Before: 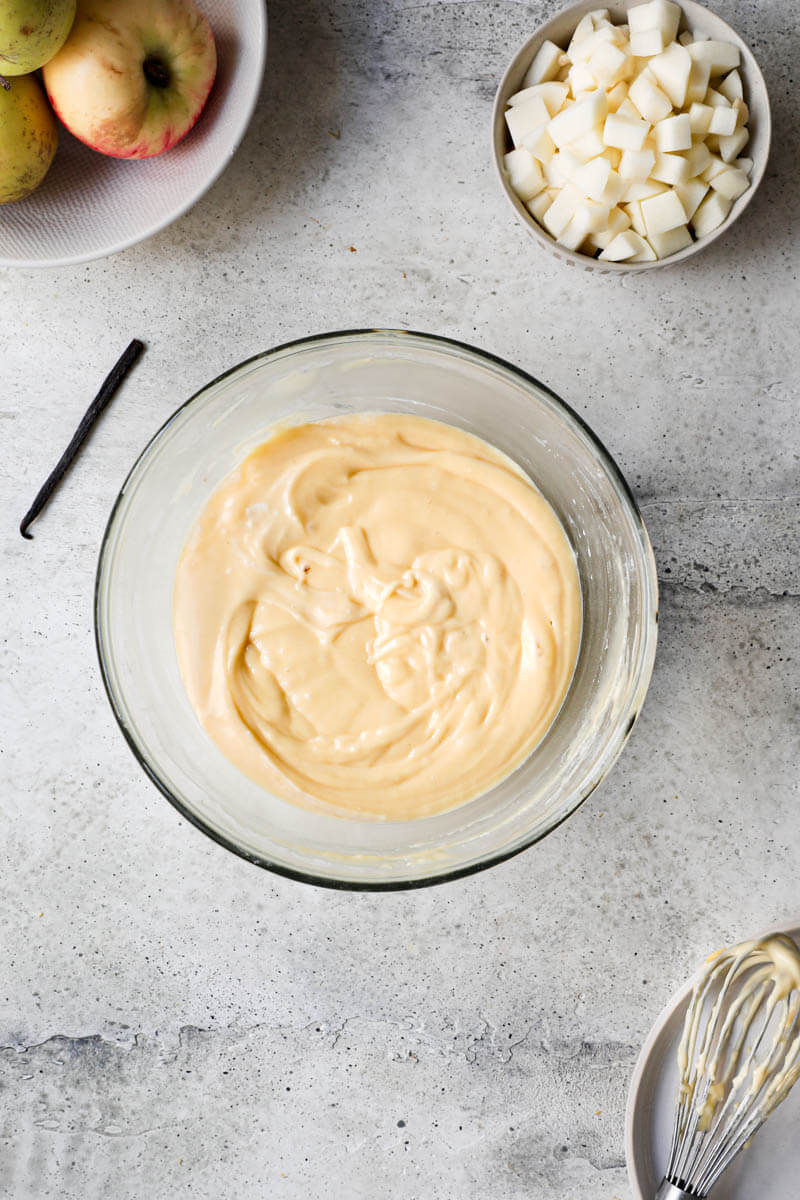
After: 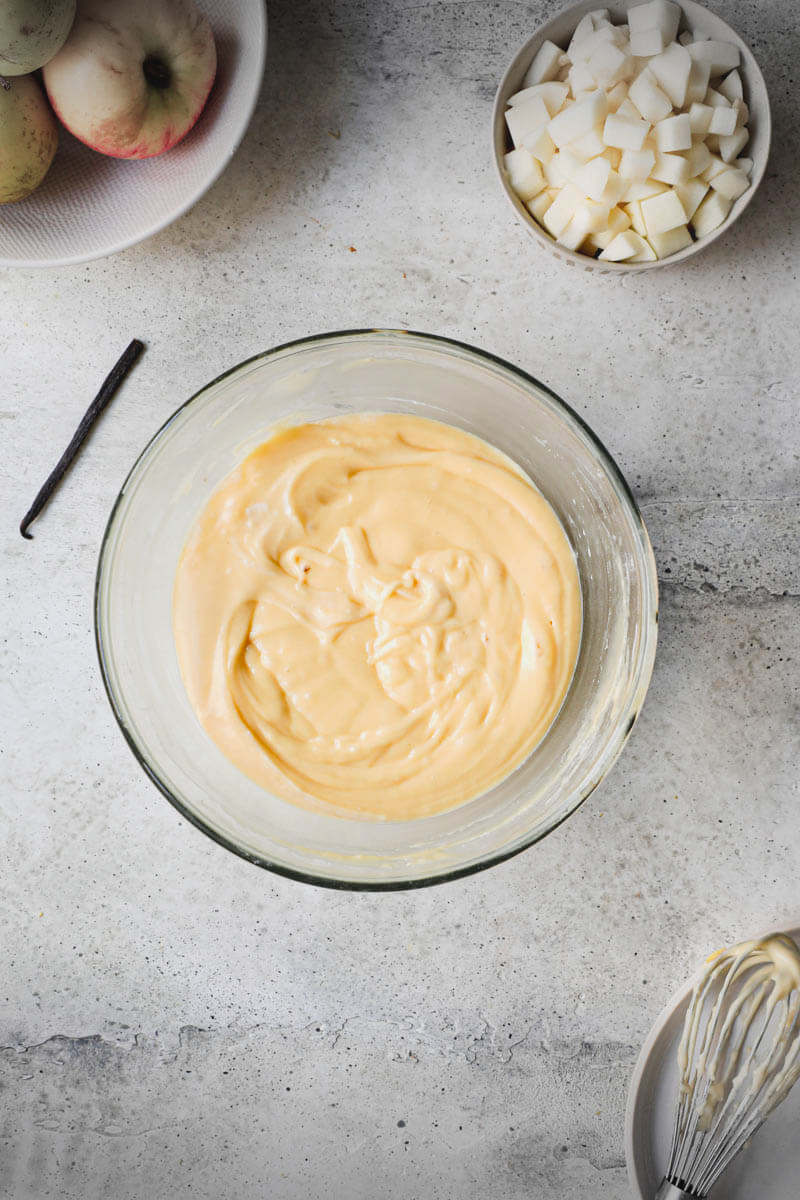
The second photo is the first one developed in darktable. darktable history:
vignetting: fall-off start 99.88%, saturation -0.652, width/height ratio 1.322, unbound false
contrast brightness saturation: contrast -0.102, brightness 0.043, saturation 0.078
